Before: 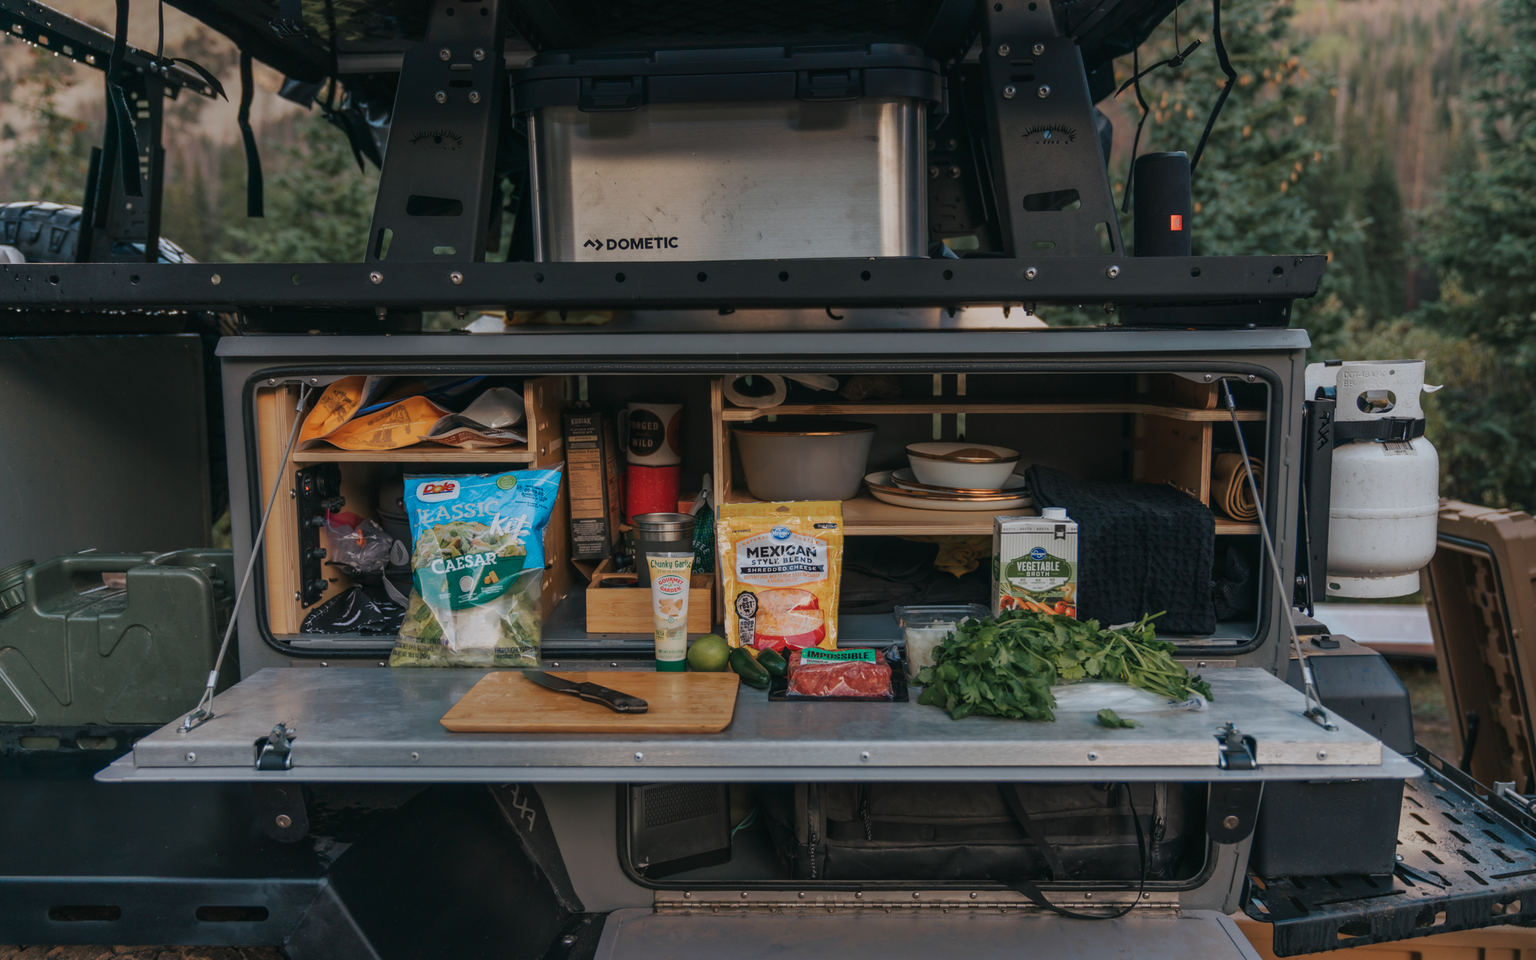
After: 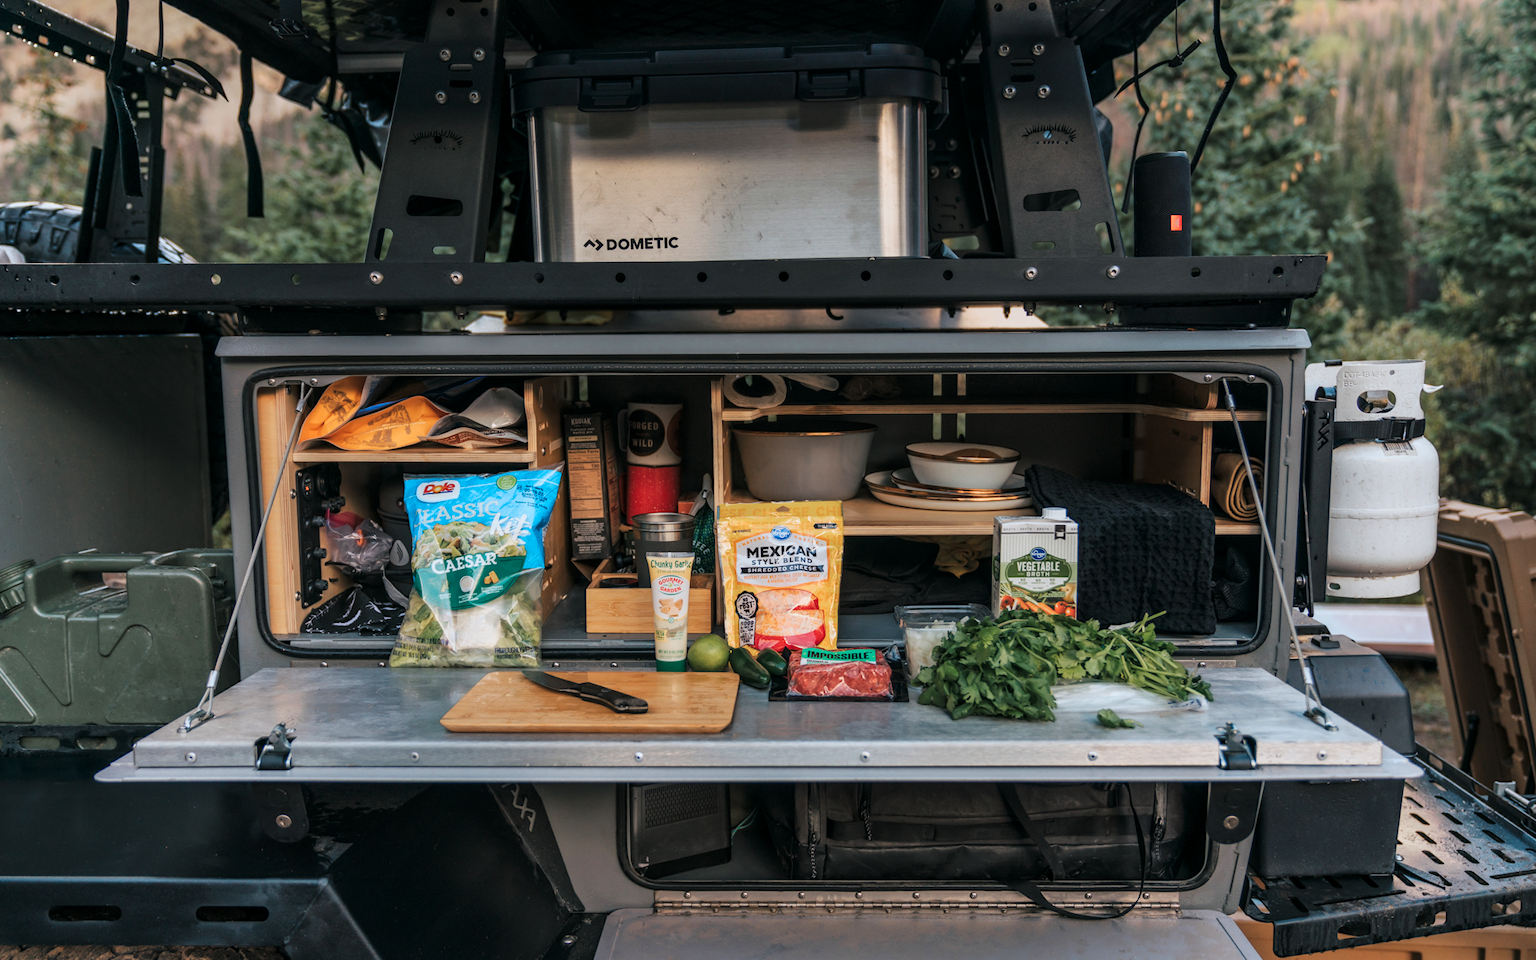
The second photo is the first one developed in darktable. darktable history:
tone curve: curves: ch0 [(0, 0) (0.004, 0.001) (0.133, 0.112) (0.325, 0.362) (0.832, 0.893) (1, 1)], color space Lab, linked channels, preserve colors none
exposure: exposure 0.258 EV, compensate highlight preservation false
local contrast: highlights 100%, shadows 100%, detail 120%, midtone range 0.2
